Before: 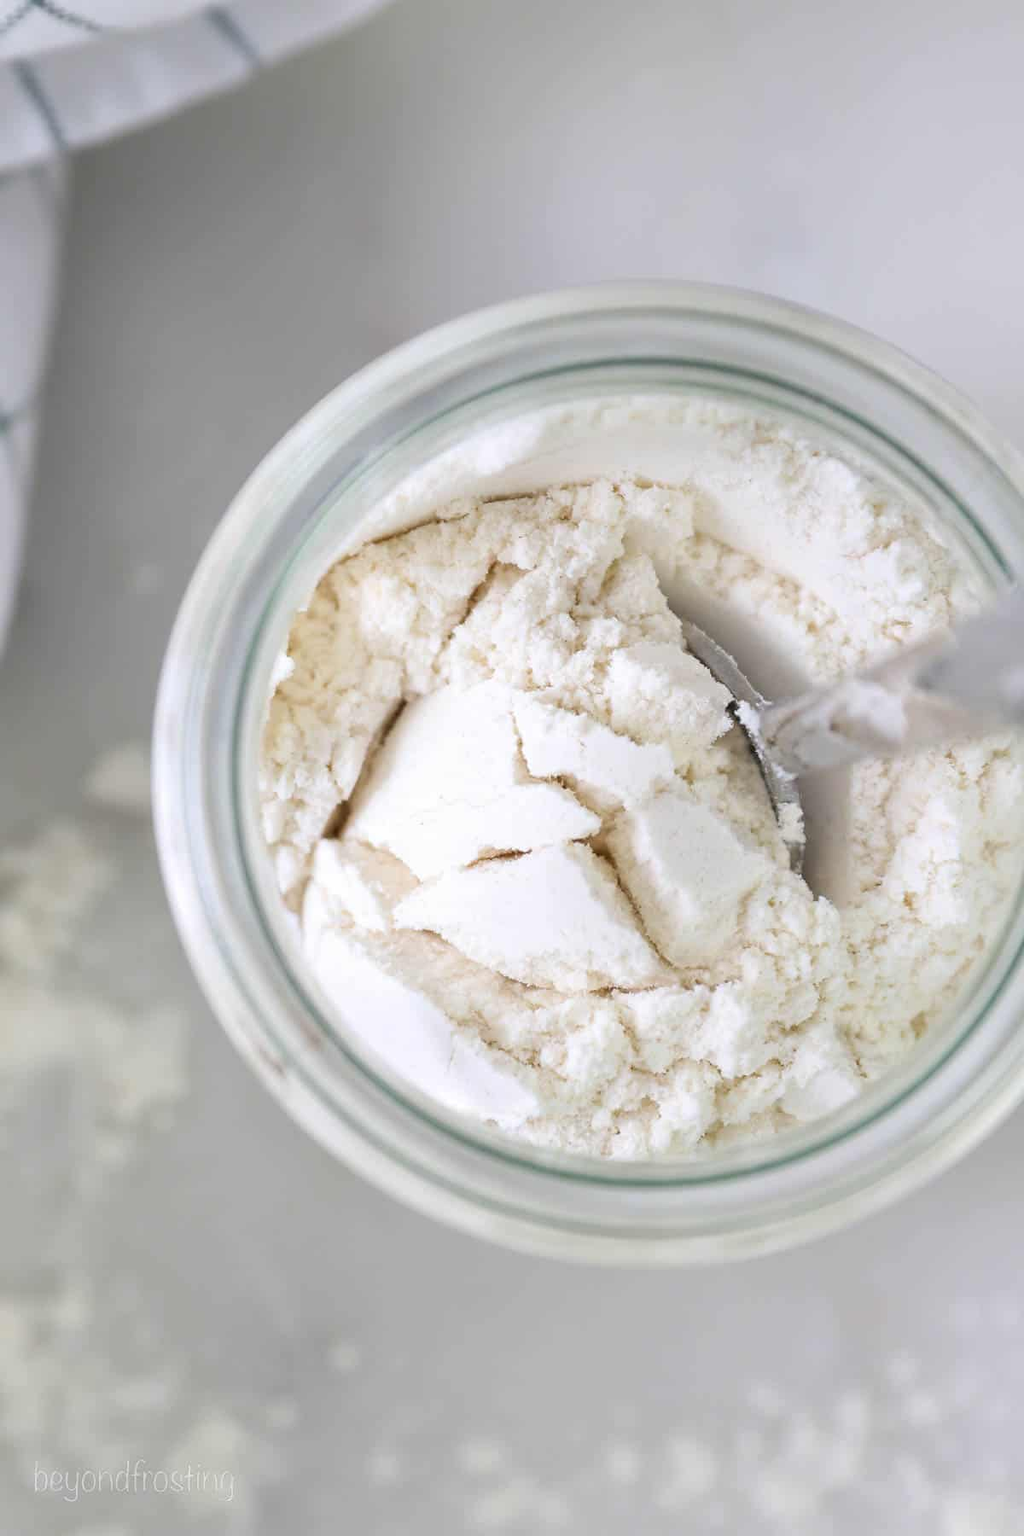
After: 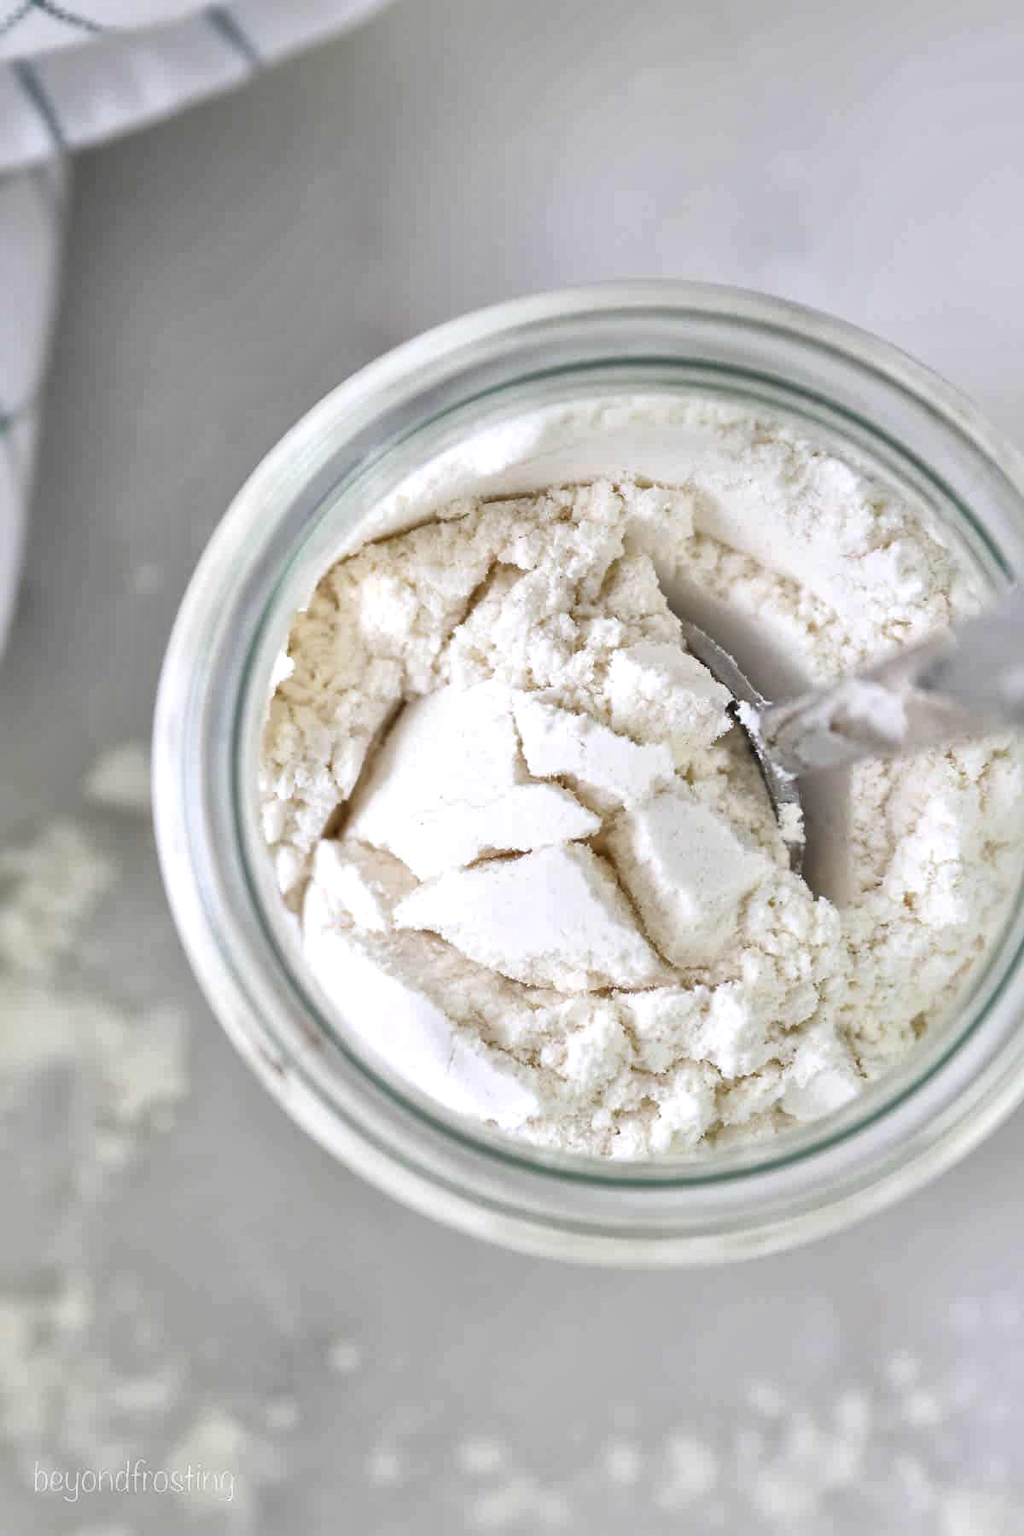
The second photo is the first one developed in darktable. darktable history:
exposure: exposure -0.029 EV, compensate exposure bias true, compensate highlight preservation false
local contrast: mode bilateral grid, contrast 20, coarseness 50, detail 173%, midtone range 0.2
